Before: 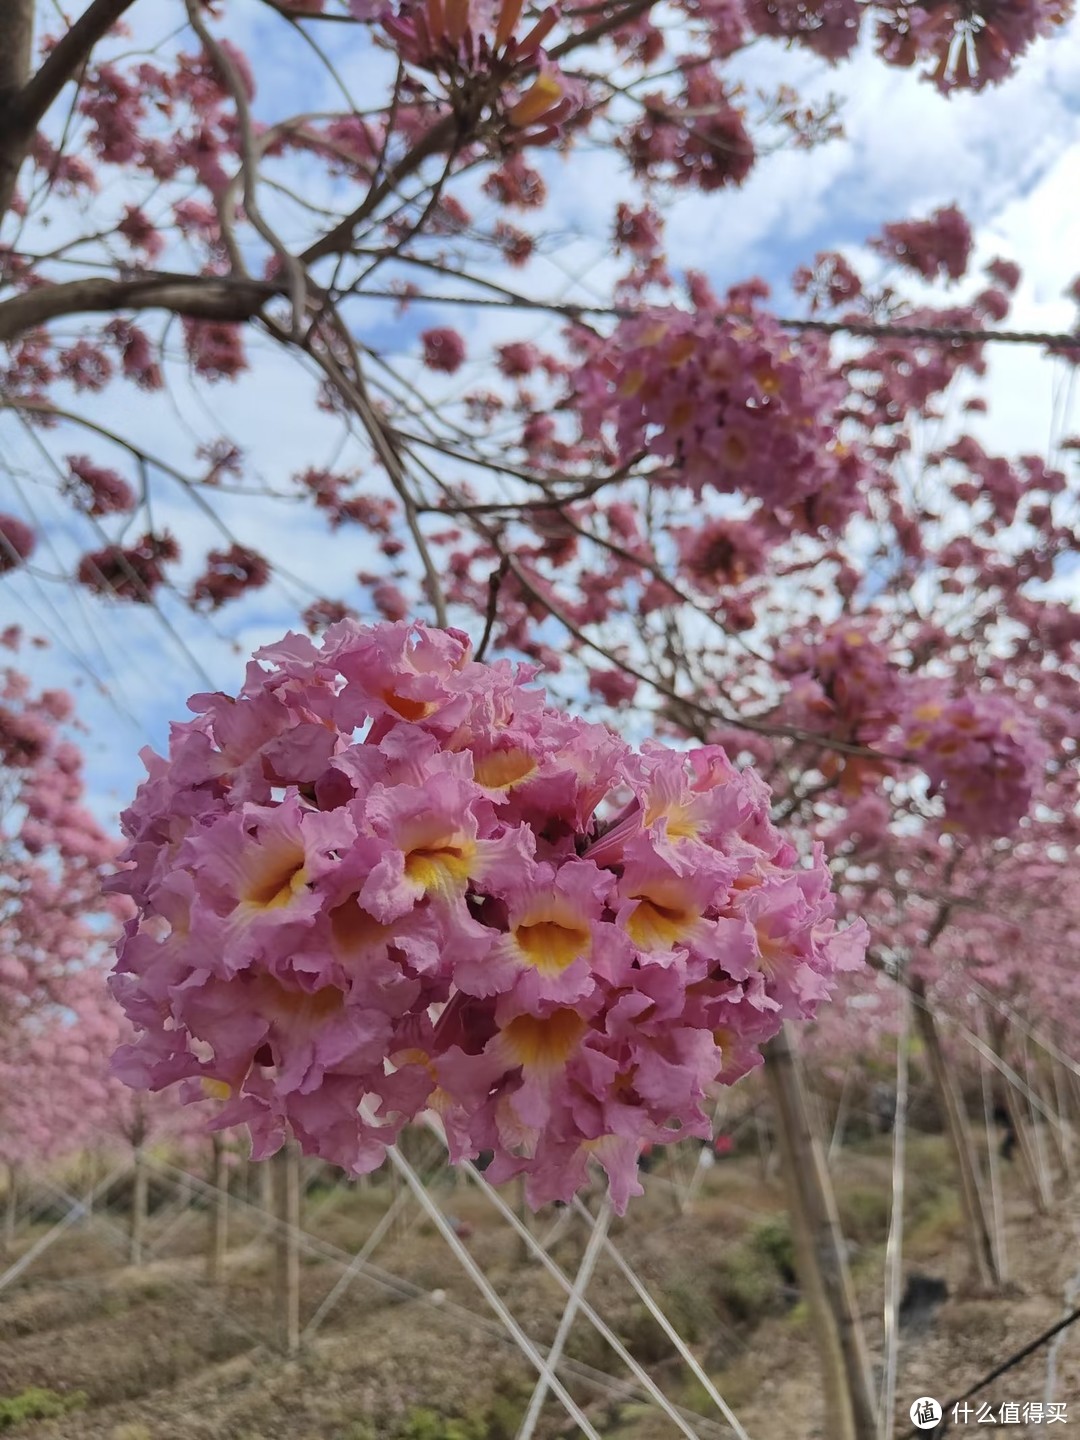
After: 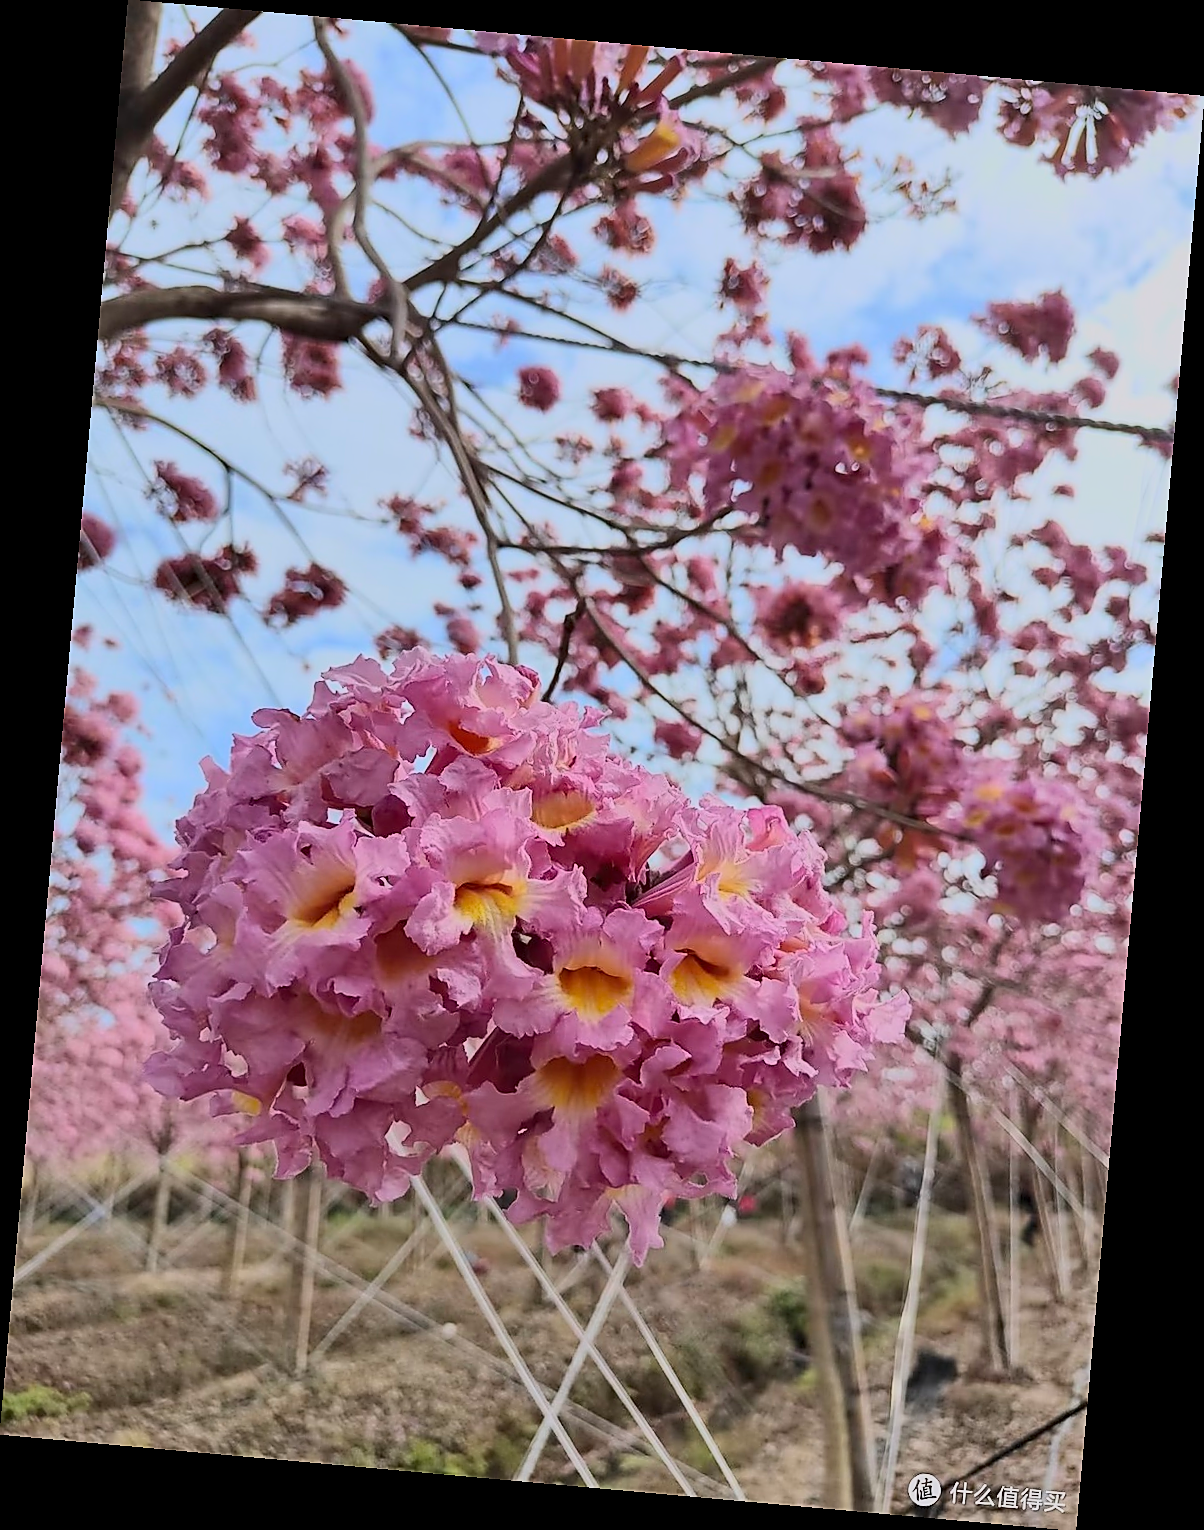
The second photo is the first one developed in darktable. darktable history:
global tonemap: drago (0.7, 100)
contrast equalizer: y [[0.509, 0.517, 0.523, 0.523, 0.517, 0.509], [0.5 ×6], [0.5 ×6], [0 ×6], [0 ×6]]
contrast brightness saturation: contrast 0.28
rotate and perspective: rotation 5.12°, automatic cropping off
white balance: red 1.004, blue 1.024
sharpen: radius 1.4, amount 1.25, threshold 0.7
